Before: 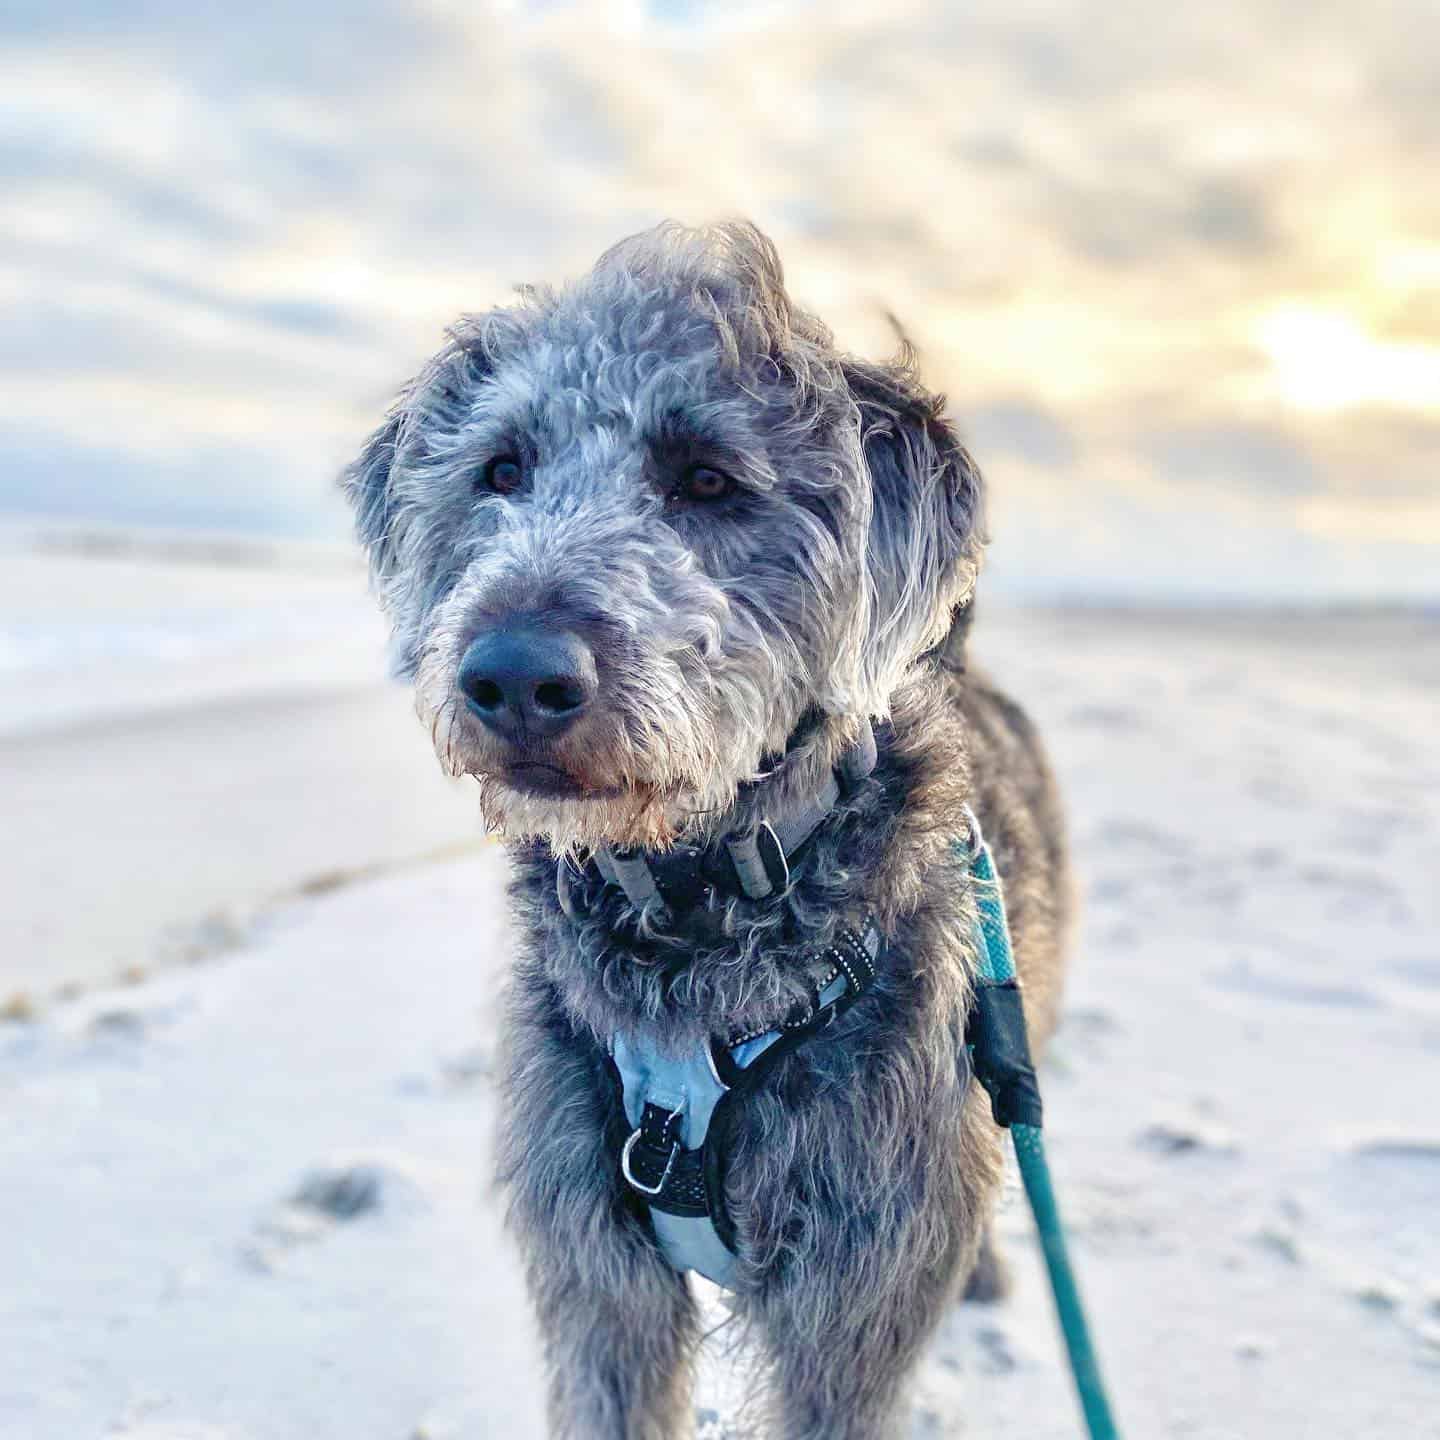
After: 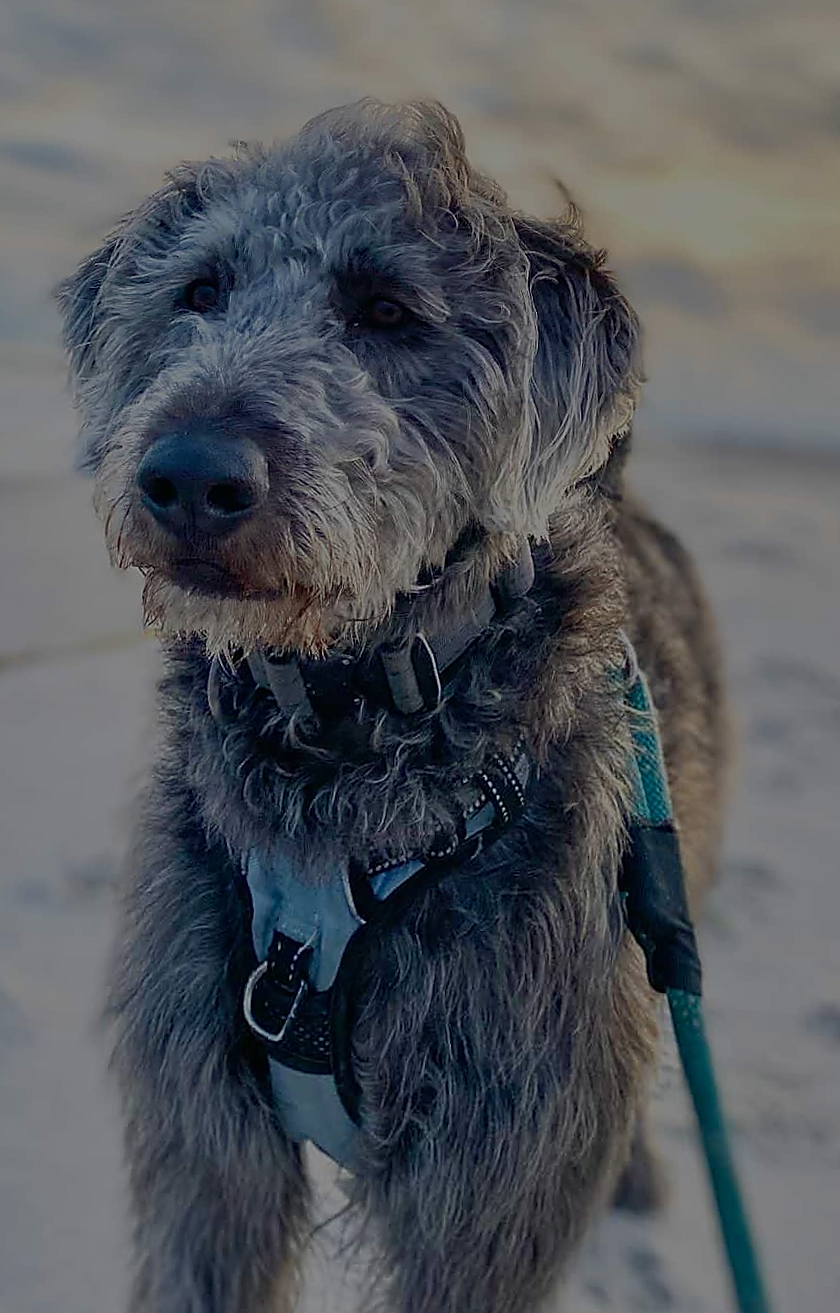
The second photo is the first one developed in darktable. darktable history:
contrast brightness saturation: contrast 0.04, saturation 0.07
crop and rotate: angle -3.27°, left 14.277%, top 0.028%, right 10.766%, bottom 0.028%
sharpen: radius 1.4, amount 1.25, threshold 0.7
exposure: exposure -2.002 EV, compensate highlight preservation false
rotate and perspective: rotation 0.72°, lens shift (vertical) -0.352, lens shift (horizontal) -0.051, crop left 0.152, crop right 0.859, crop top 0.019, crop bottom 0.964
